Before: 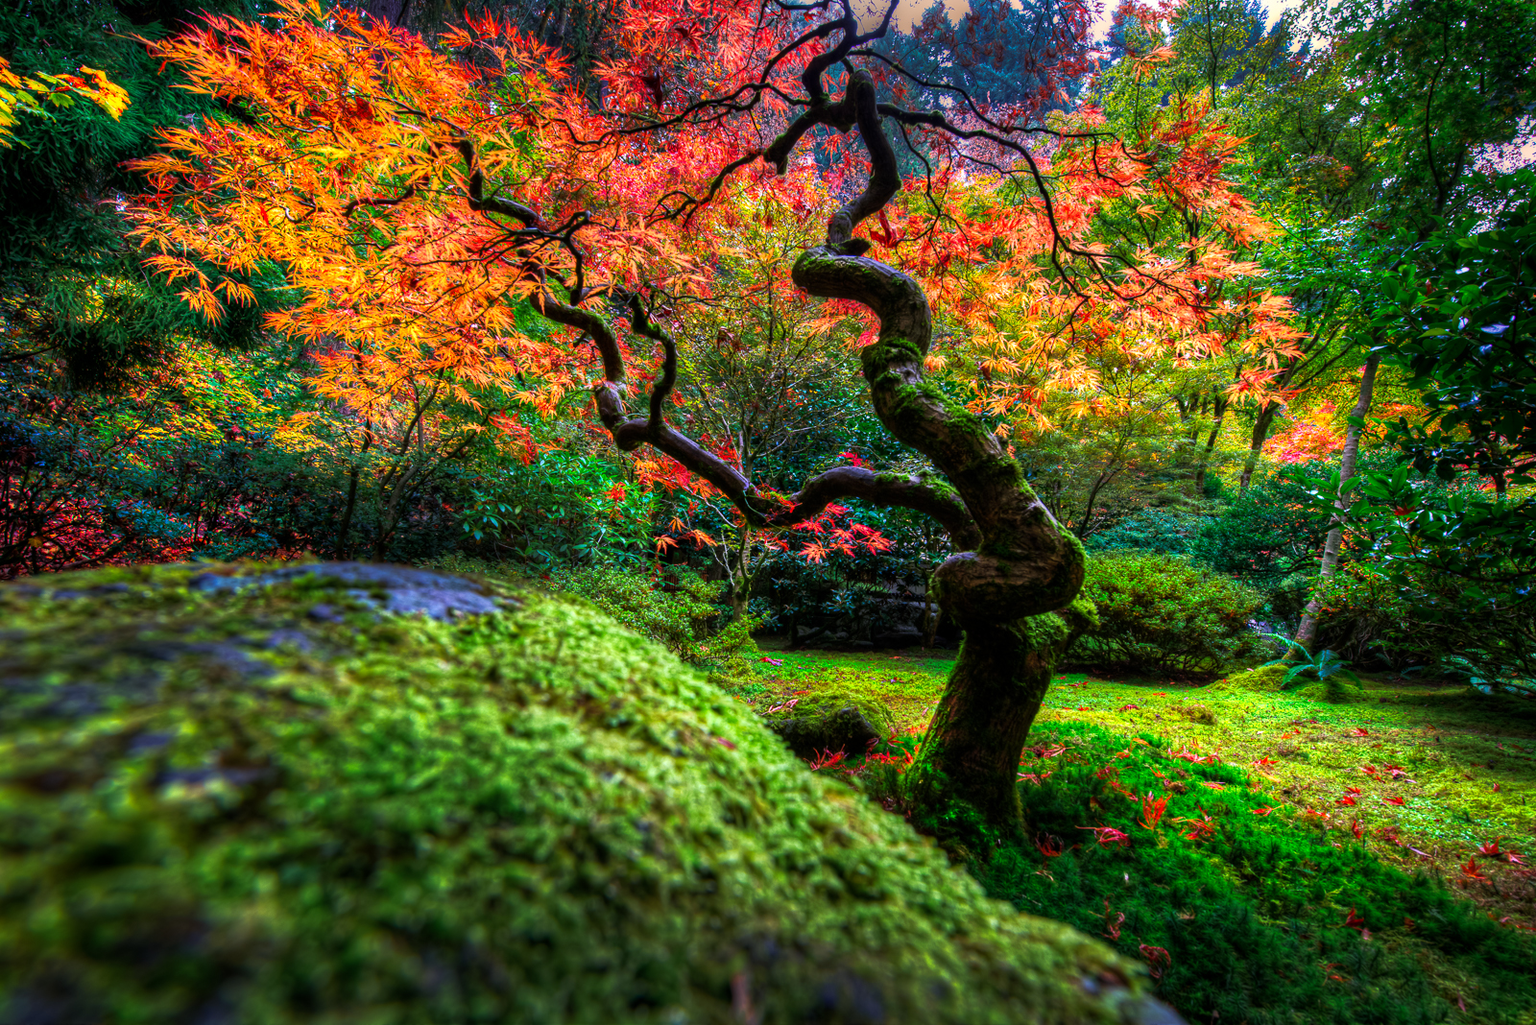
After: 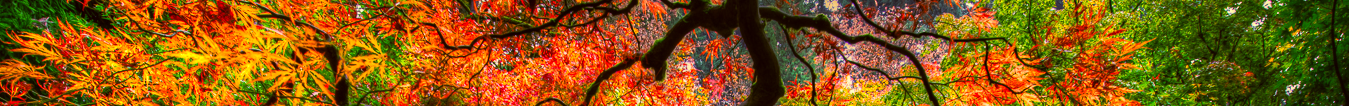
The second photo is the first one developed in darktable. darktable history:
crop and rotate: left 9.644%, top 9.491%, right 6.021%, bottom 80.509%
color correction: highlights a* 0.162, highlights b* 29.53, shadows a* -0.162, shadows b* 21.09
